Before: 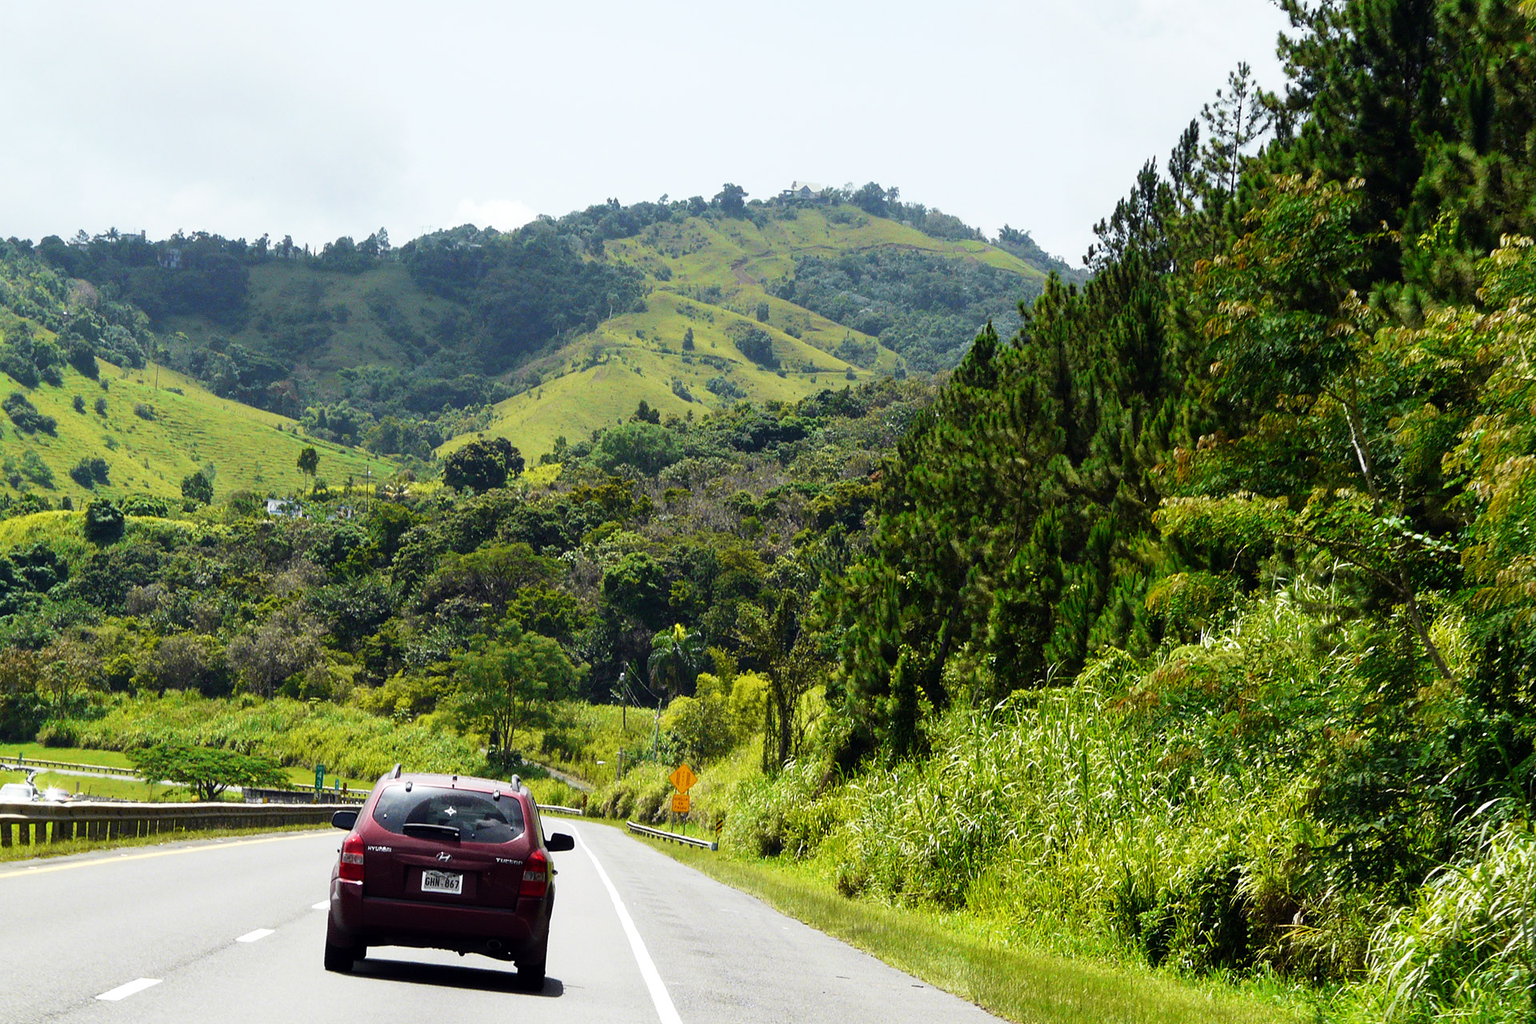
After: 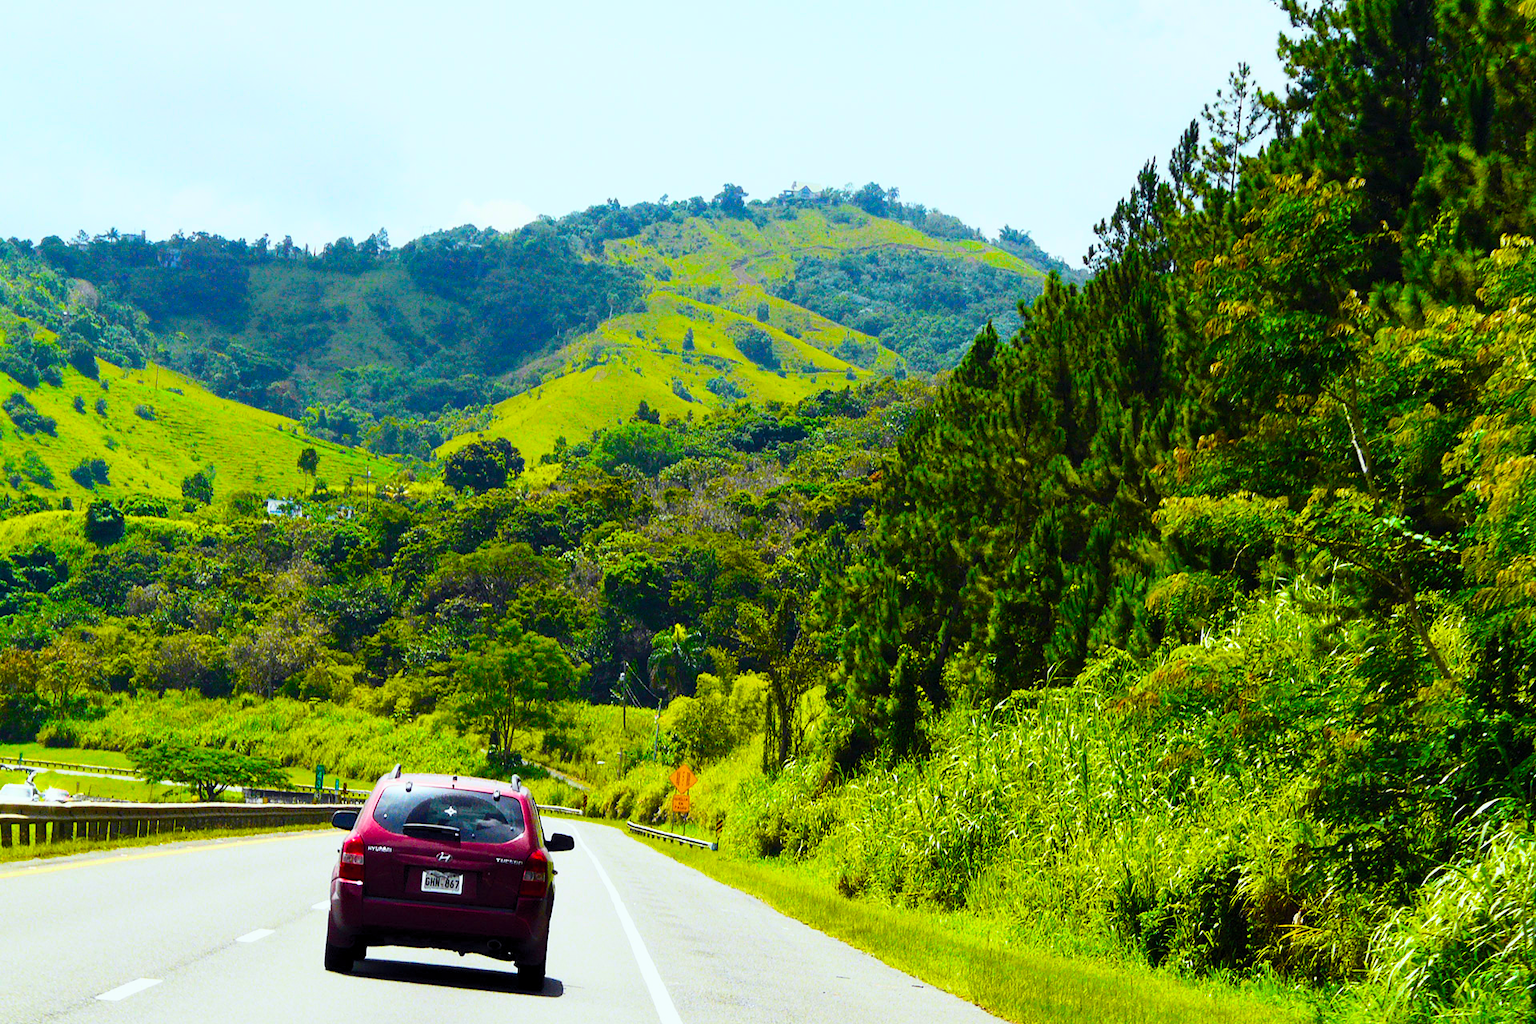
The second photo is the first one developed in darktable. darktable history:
exposure: exposure -0.116 EV, compensate exposure bias true, compensate highlight preservation false
tone equalizer: on, module defaults
contrast brightness saturation: contrast 0.2, brightness 0.16, saturation 0.22
white balance: red 0.978, blue 0.999
color balance rgb: perceptual saturation grading › global saturation 100%
